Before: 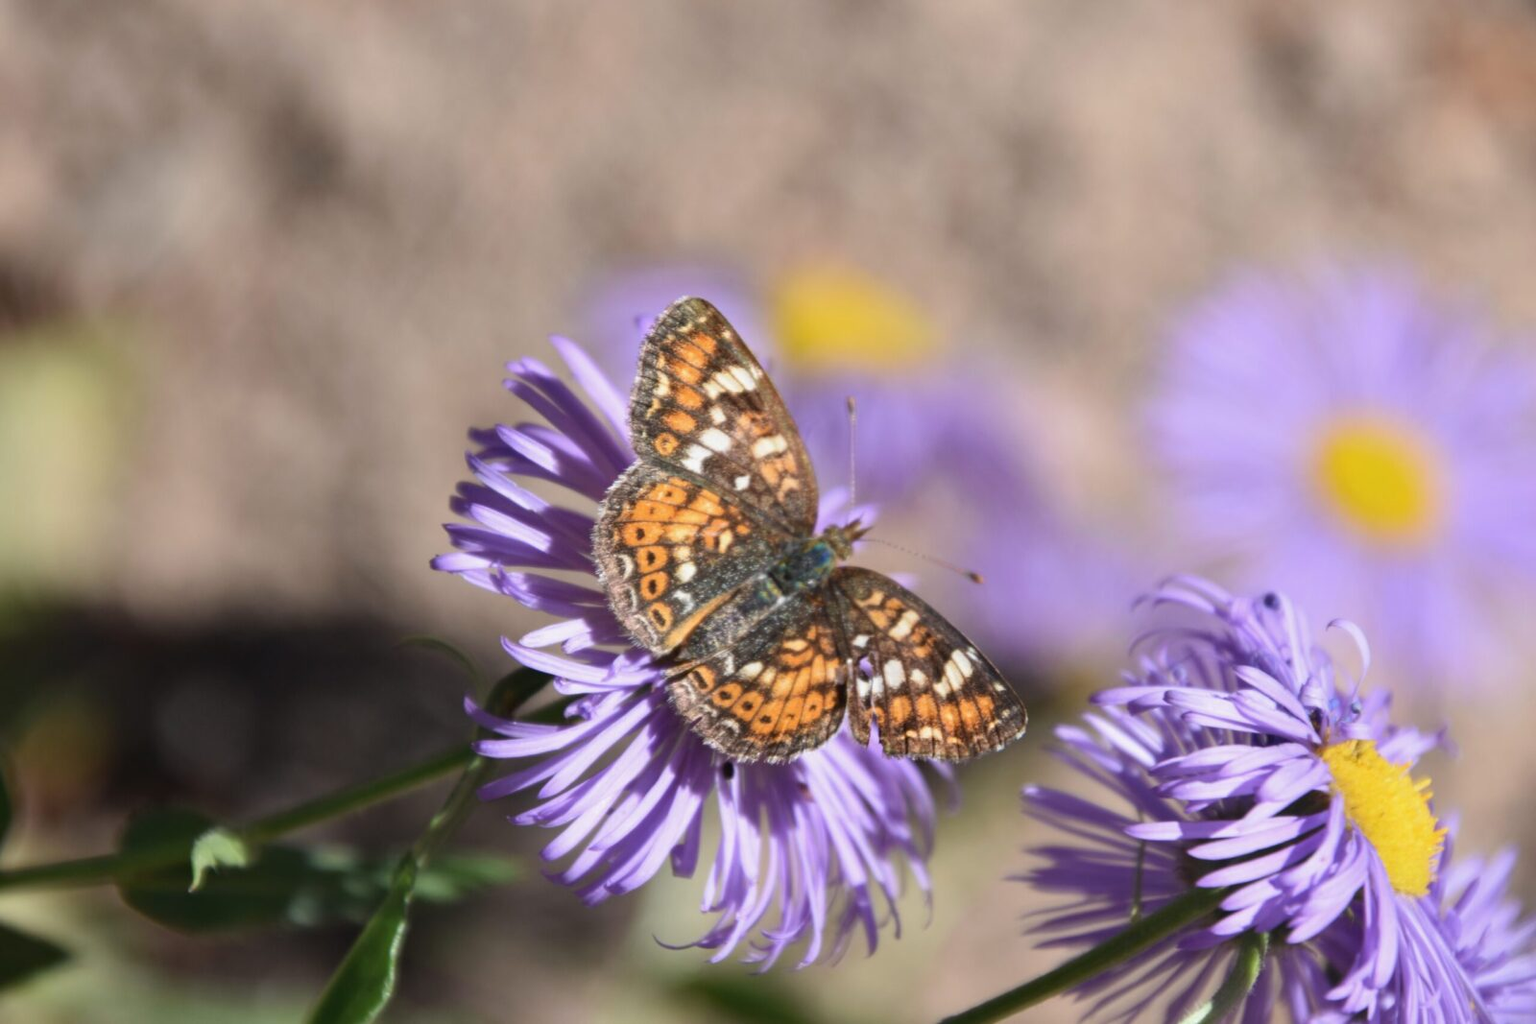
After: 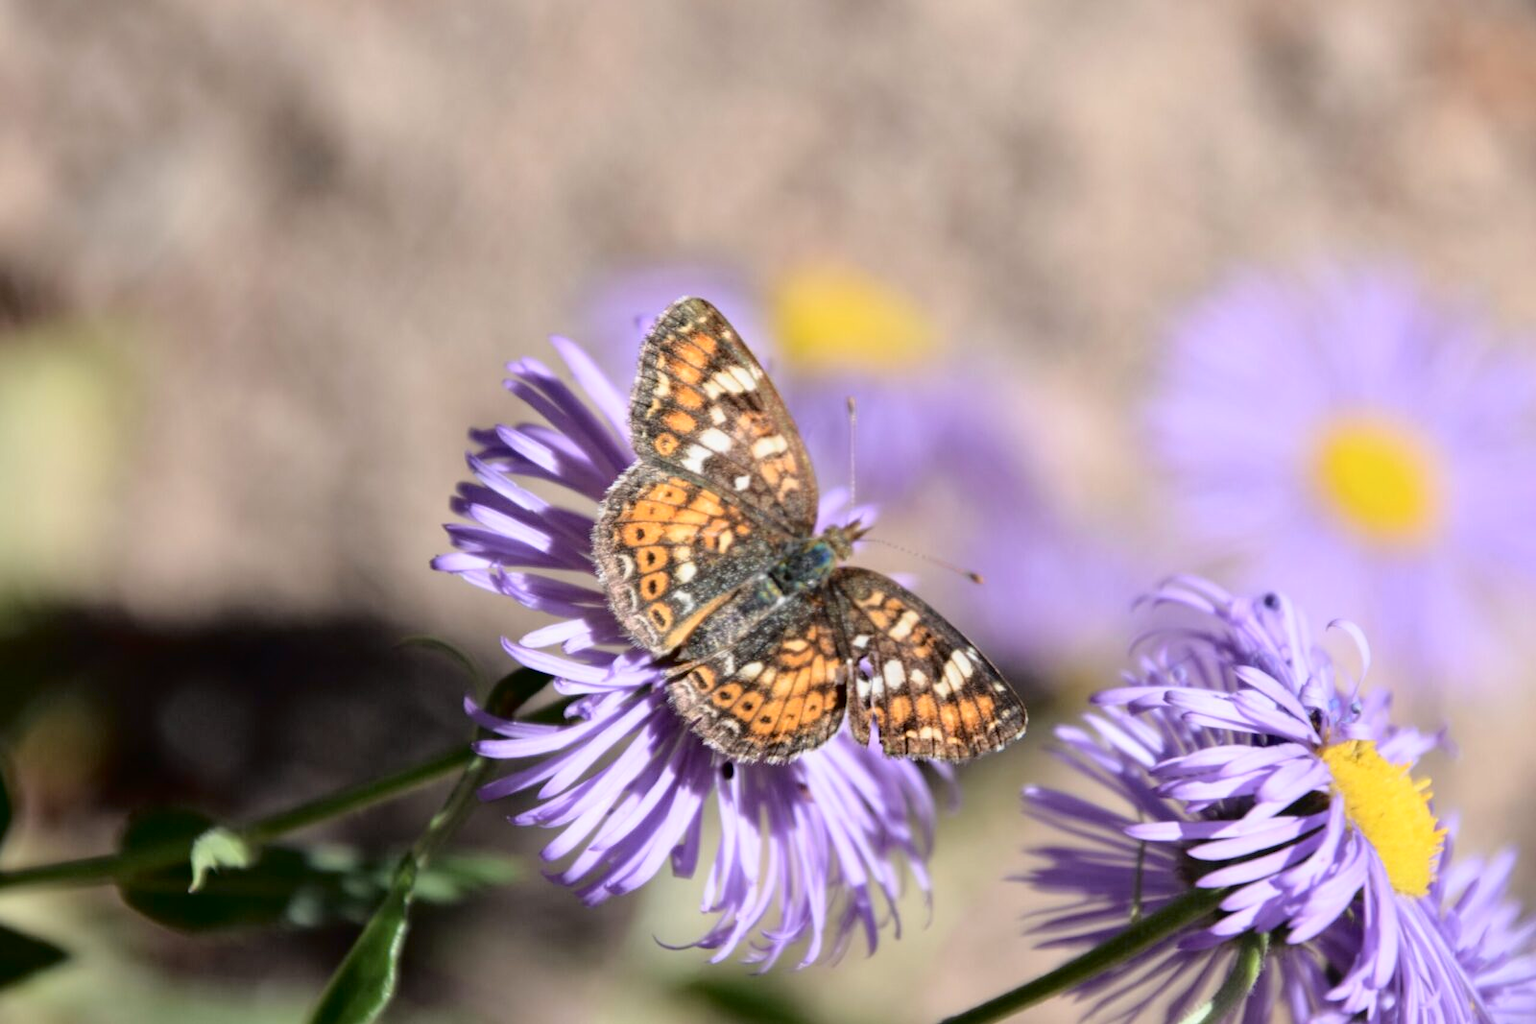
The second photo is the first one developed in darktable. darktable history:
tone curve: curves: ch0 [(0, 0) (0.003, 0.003) (0.011, 0.006) (0.025, 0.015) (0.044, 0.025) (0.069, 0.034) (0.1, 0.052) (0.136, 0.092) (0.177, 0.157) (0.224, 0.228) (0.277, 0.305) (0.335, 0.392) (0.399, 0.466) (0.468, 0.543) (0.543, 0.612) (0.623, 0.692) (0.709, 0.78) (0.801, 0.865) (0.898, 0.935) (1, 1)], color space Lab, independent channels, preserve colors none
